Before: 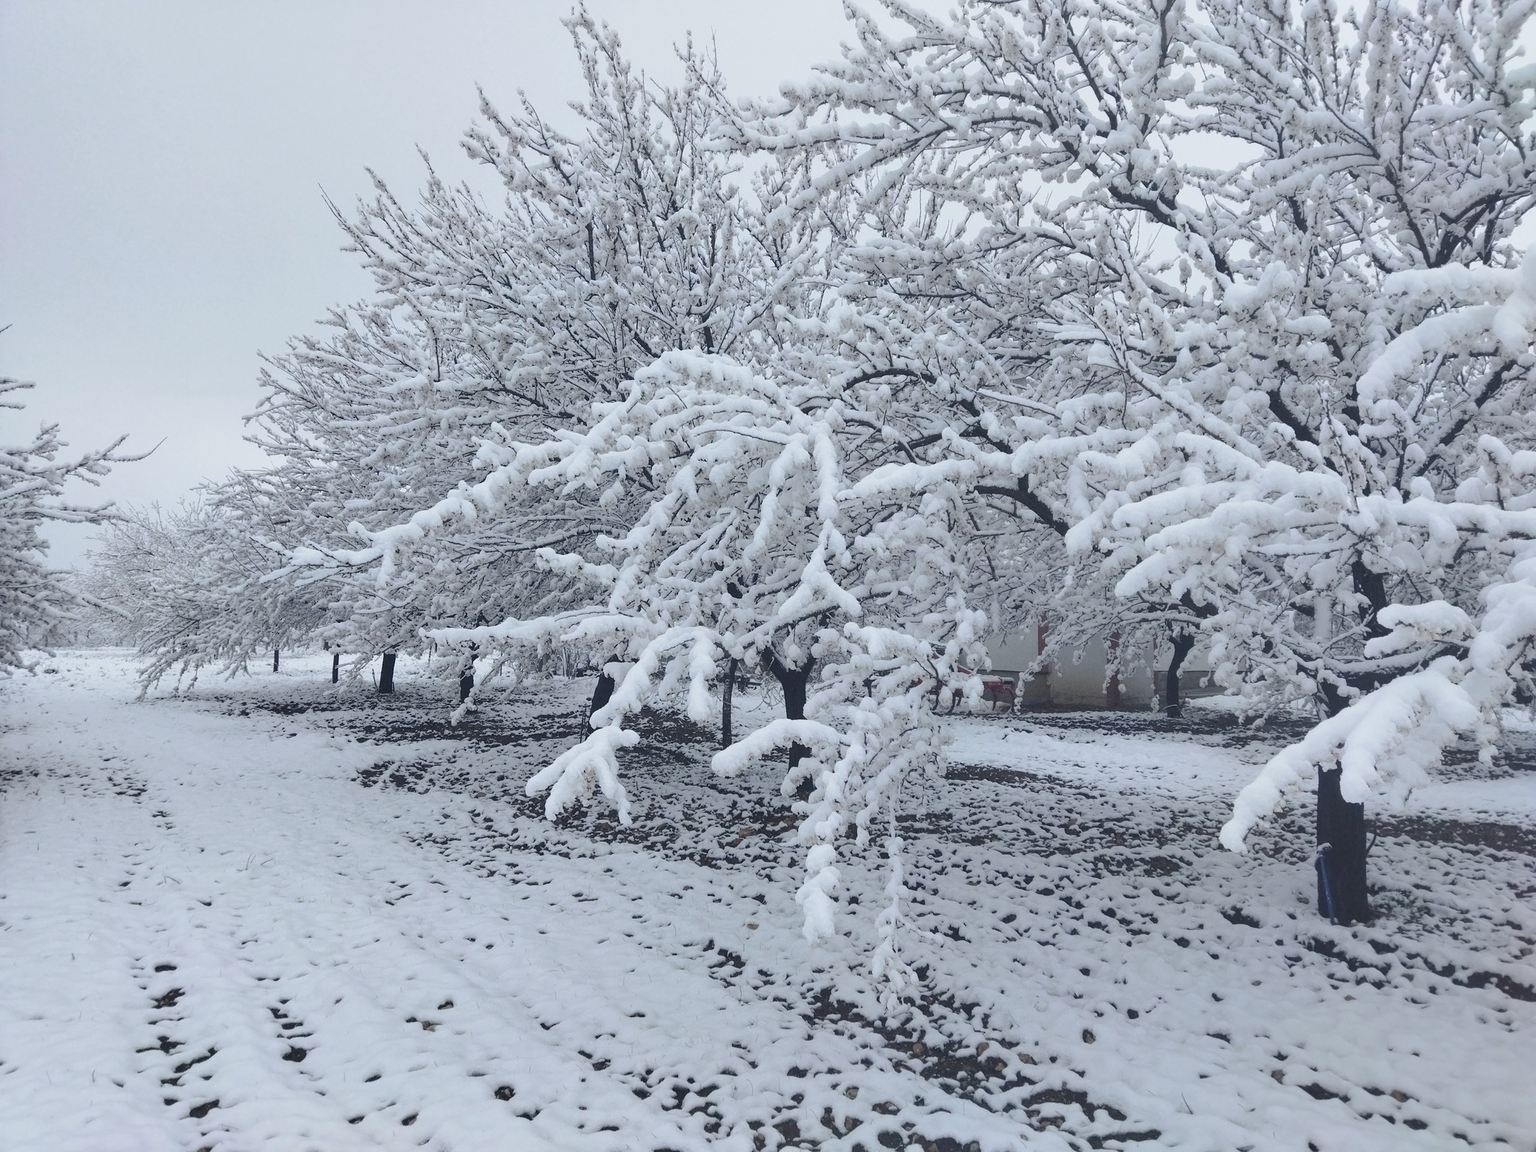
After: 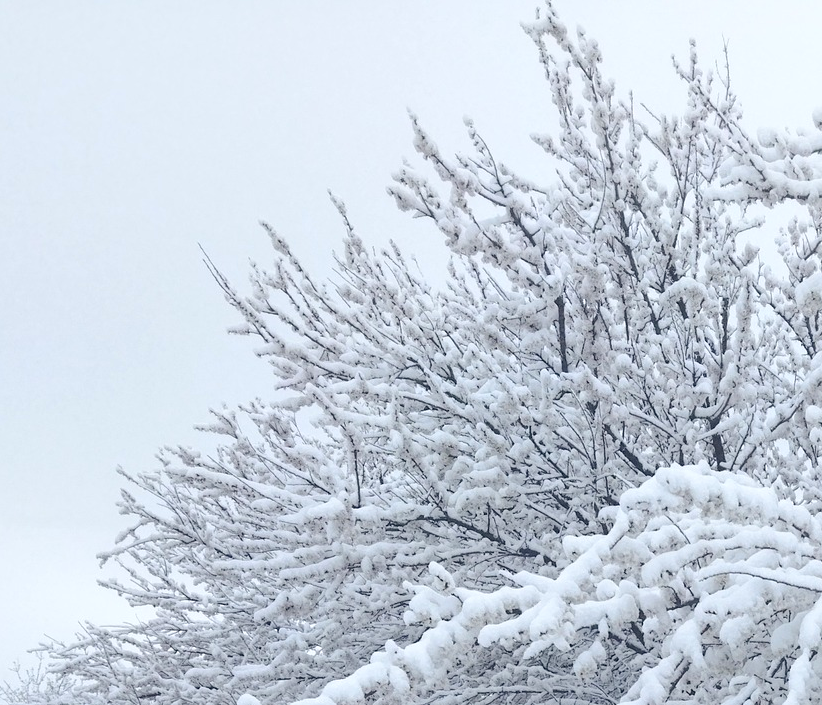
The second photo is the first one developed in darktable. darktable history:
levels: levels [0, 0.435, 0.917]
crop and rotate: left 11.049%, top 0.089%, right 48.783%, bottom 54.01%
